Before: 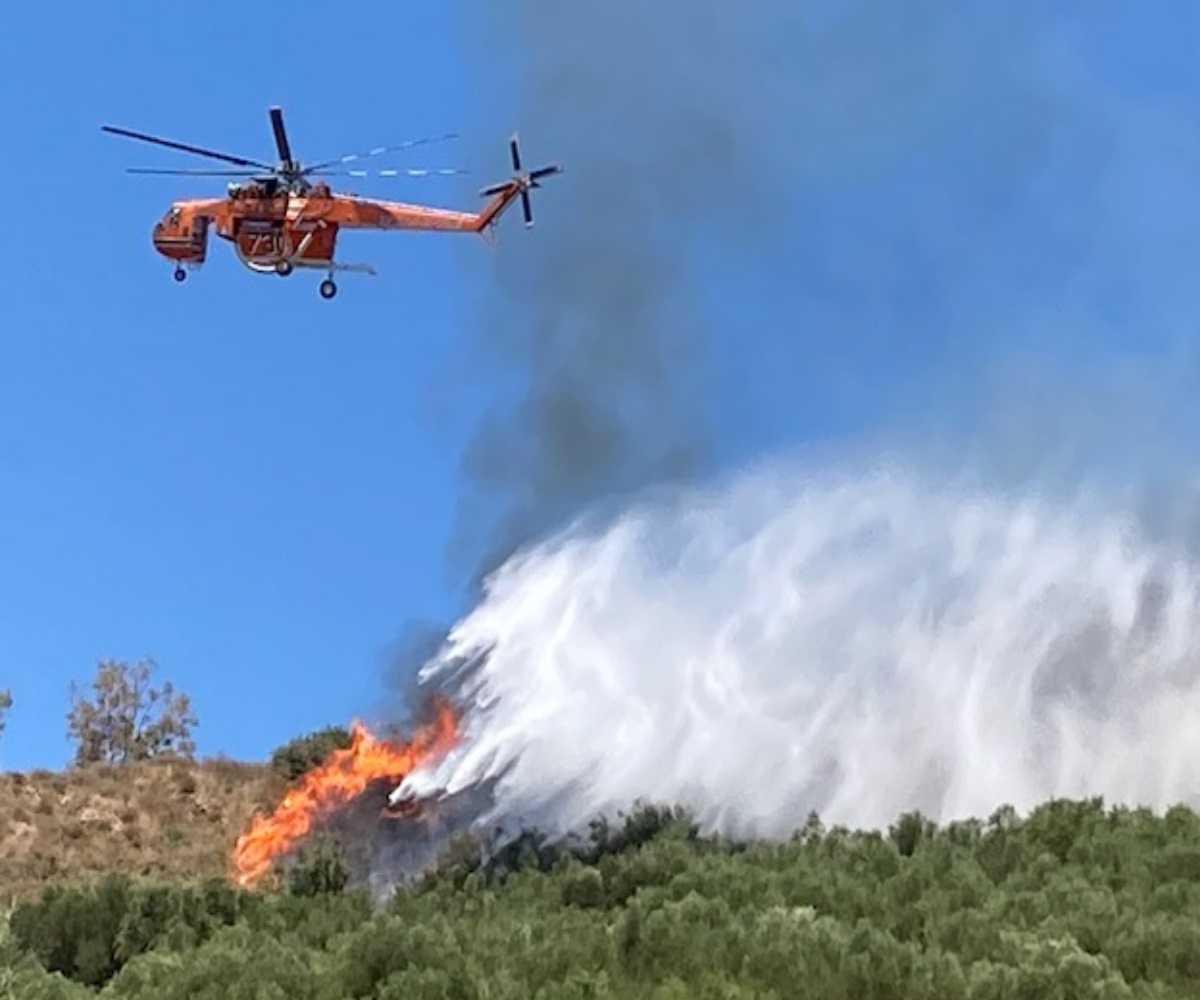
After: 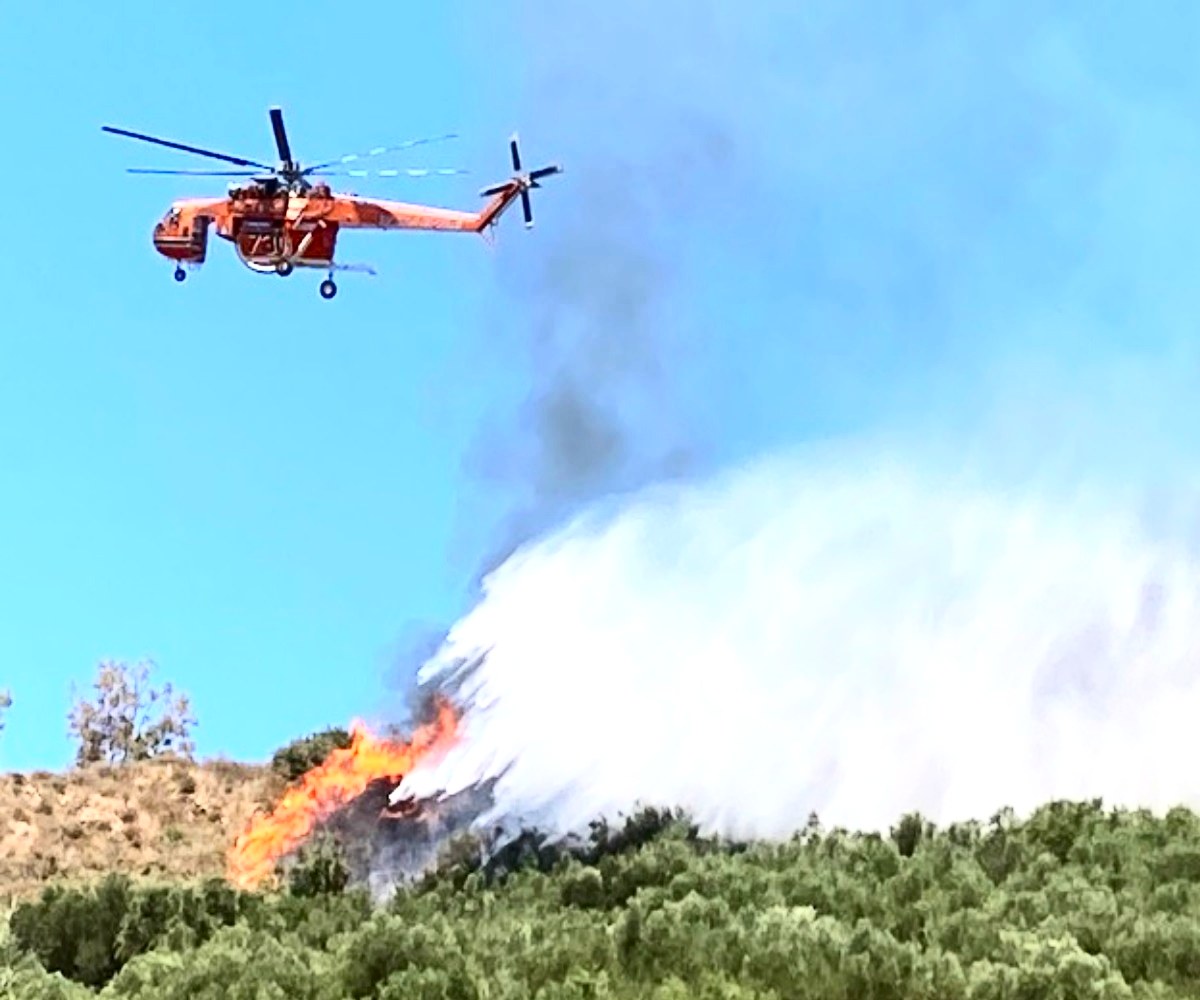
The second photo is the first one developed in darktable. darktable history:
contrast brightness saturation: contrast 0.396, brightness 0.108, saturation 0.208
exposure: exposure 0.566 EV, compensate highlight preservation false
